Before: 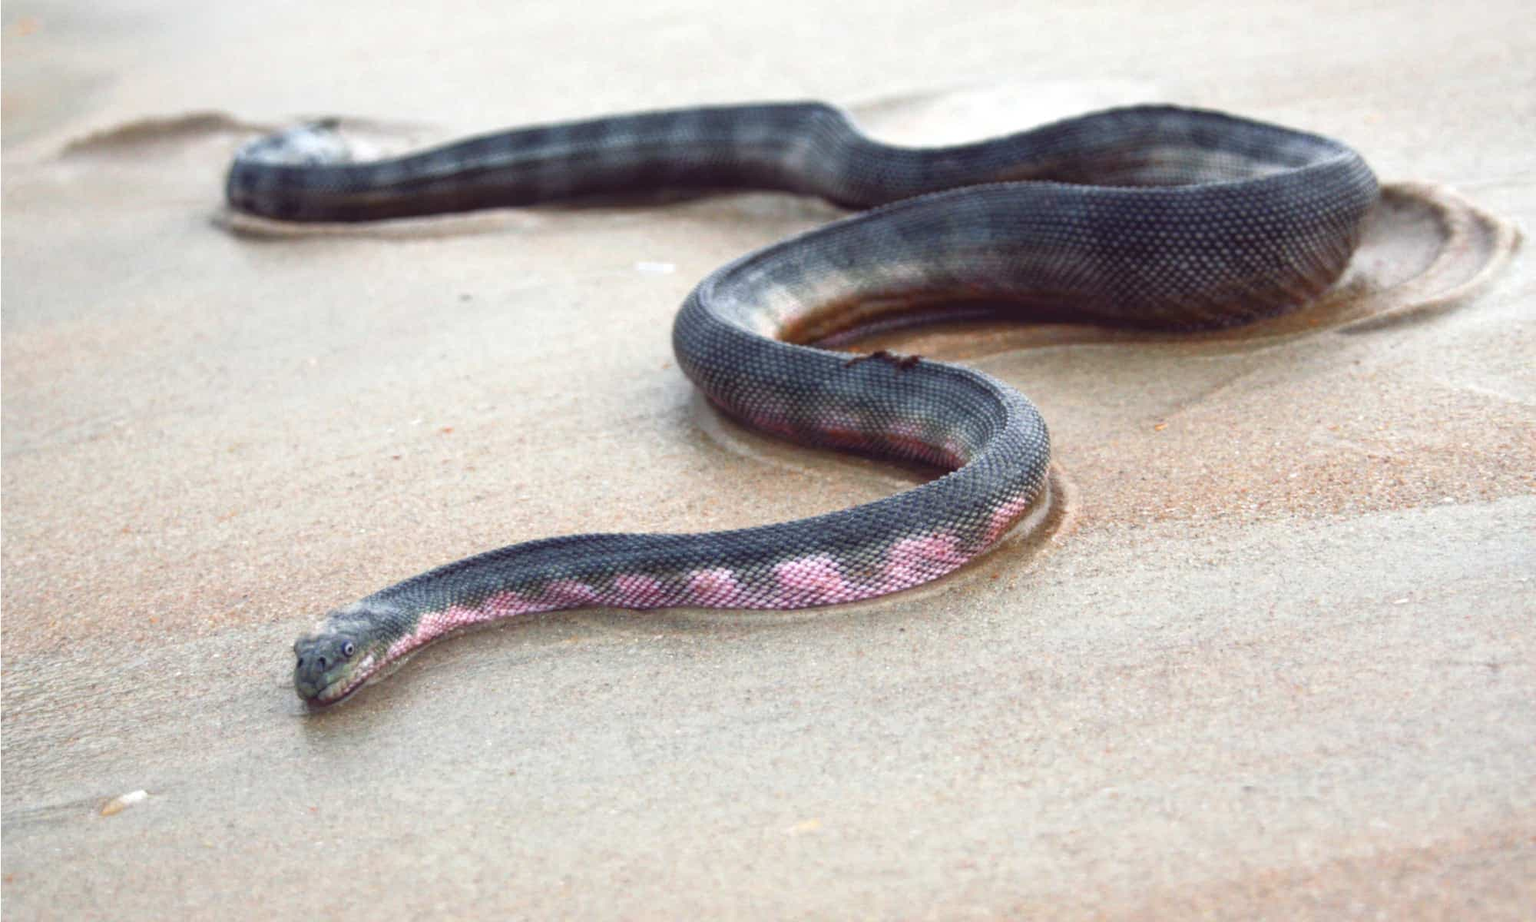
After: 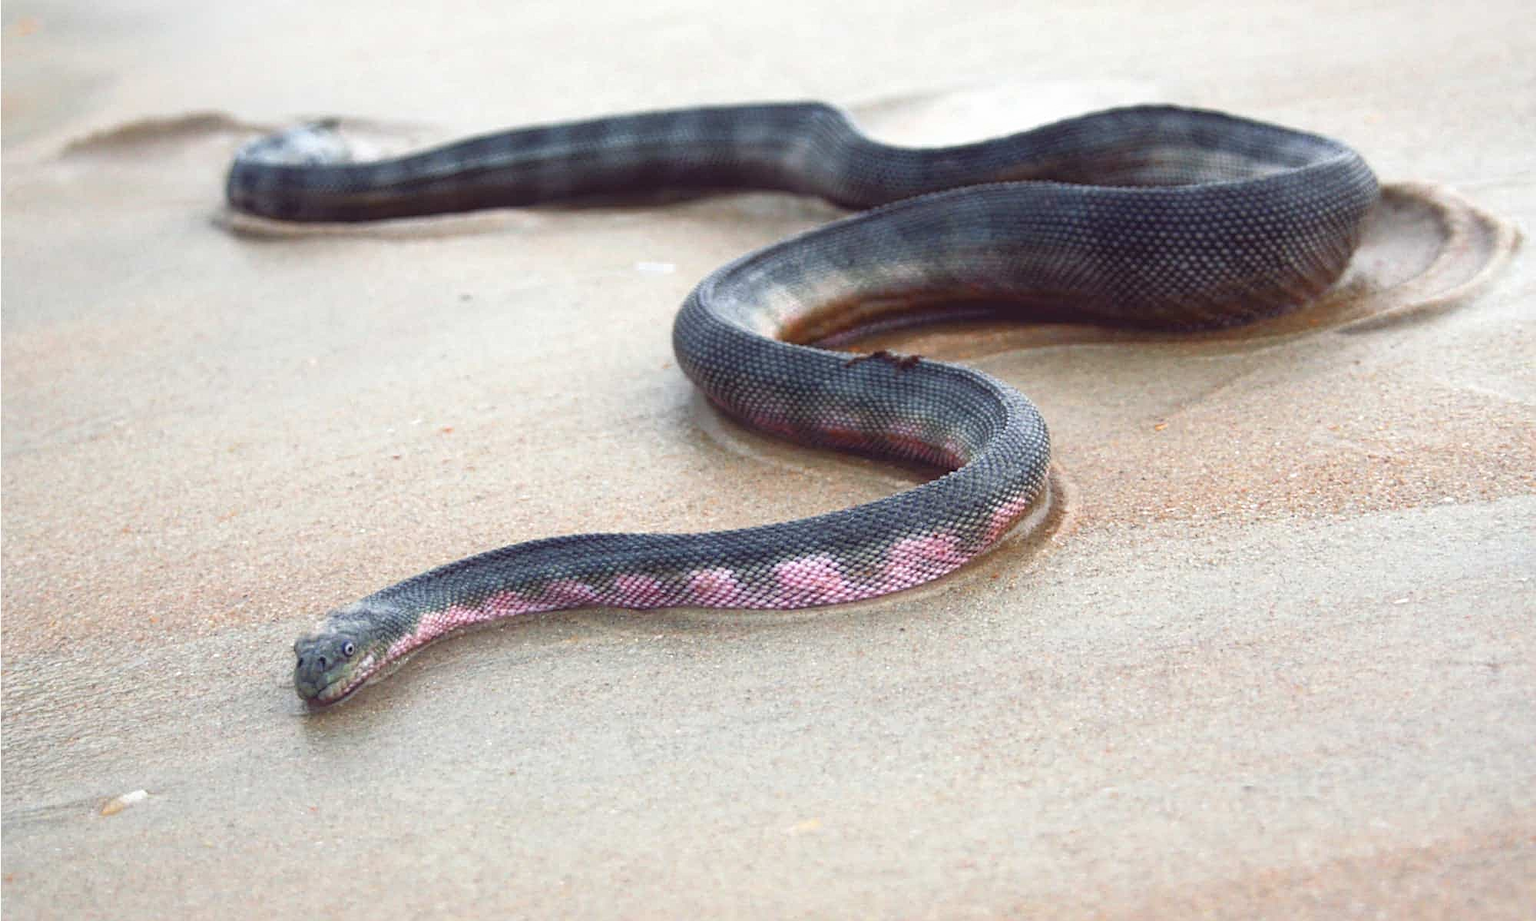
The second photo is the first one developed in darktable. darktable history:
contrast equalizer: y [[0.5, 0.488, 0.462, 0.461, 0.491, 0.5], [0.5 ×6], [0.5 ×6], [0 ×6], [0 ×6]]
sharpen: on, module defaults
